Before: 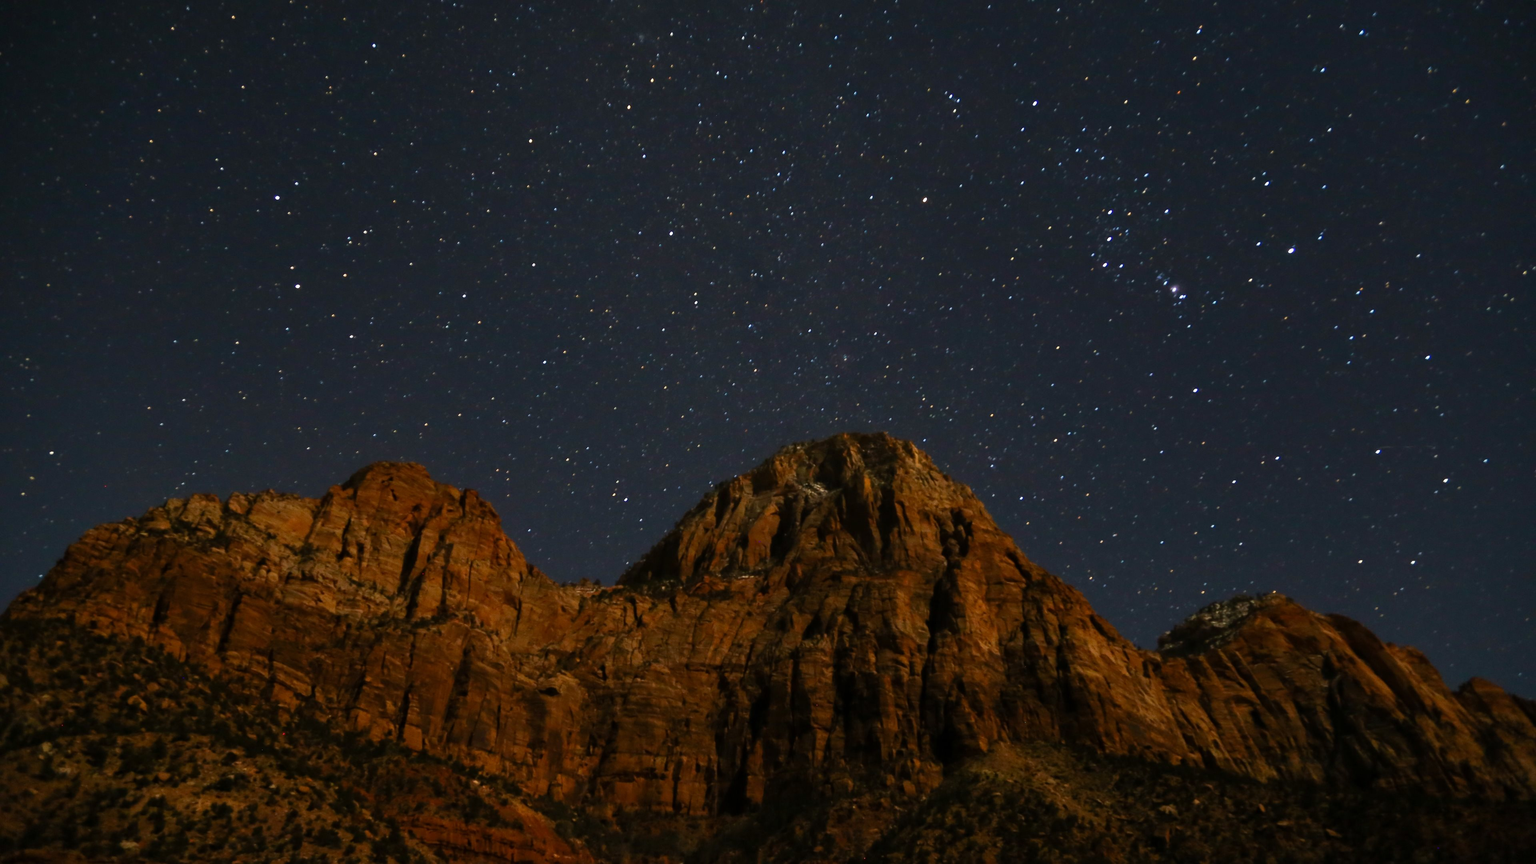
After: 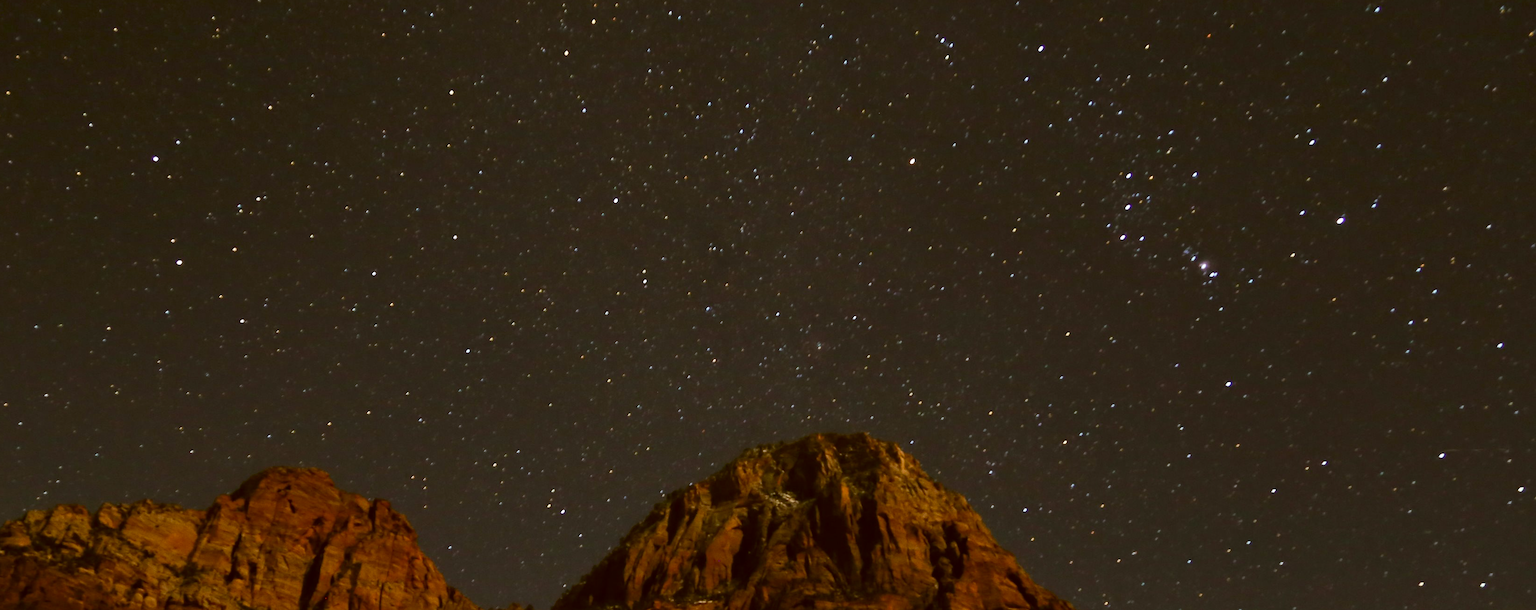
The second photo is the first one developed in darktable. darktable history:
crop and rotate: left 9.421%, top 7.255%, right 4.989%, bottom 32.301%
shadows and highlights: shadows 21.02, highlights -81.47, soften with gaussian
color correction: highlights a* -0.481, highlights b* 0.173, shadows a* 4.58, shadows b* 20.9
